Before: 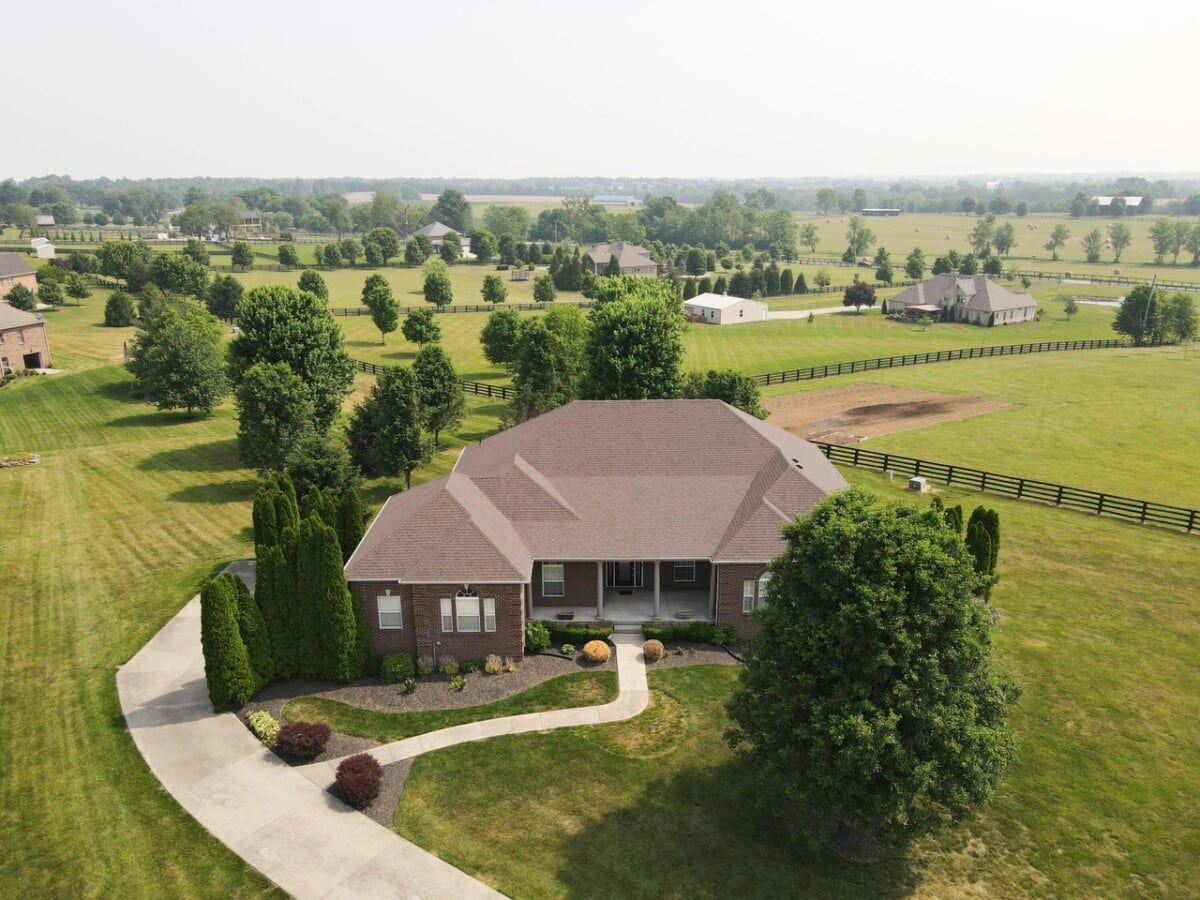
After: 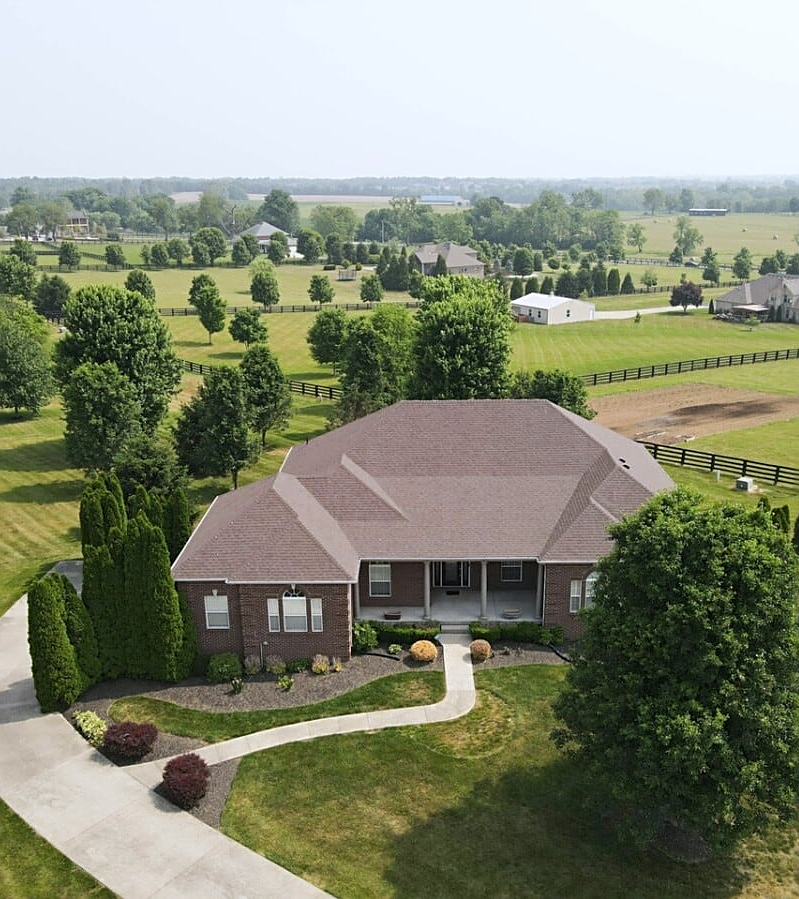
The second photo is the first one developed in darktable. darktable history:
crop and rotate: left 14.436%, right 18.898%
sharpen: on, module defaults
white balance: red 0.967, blue 1.049
